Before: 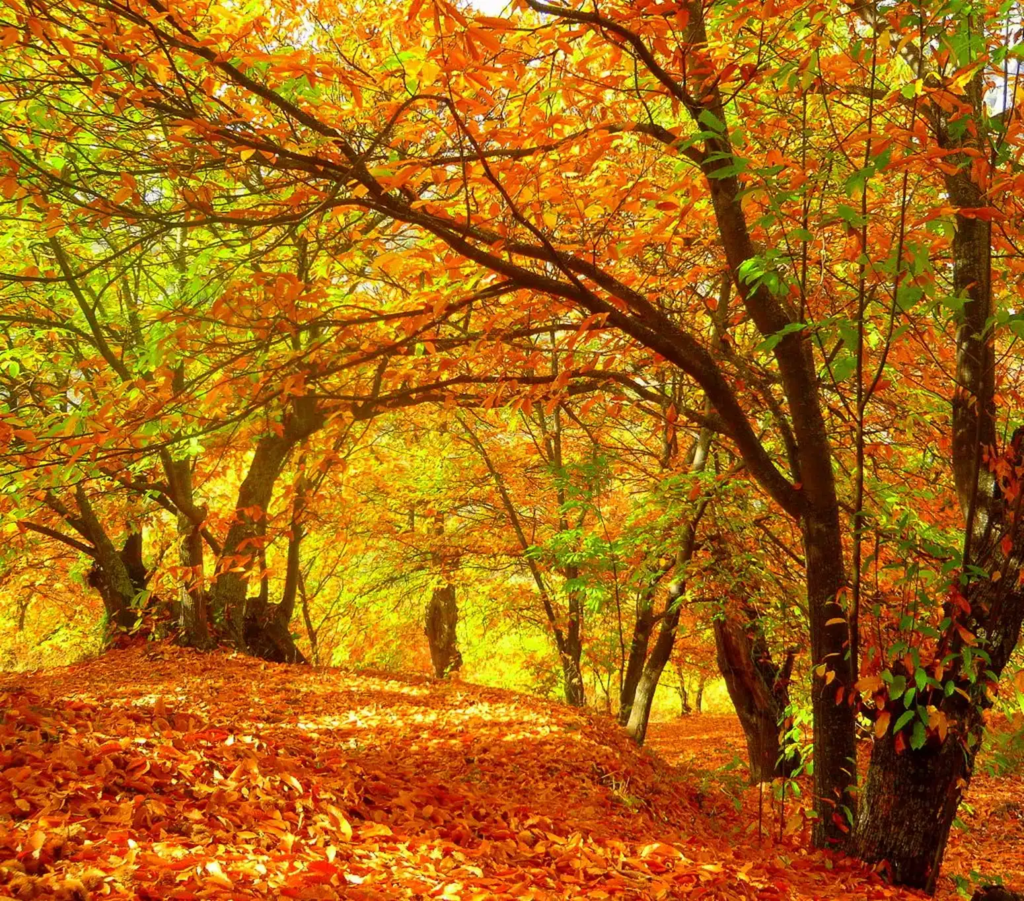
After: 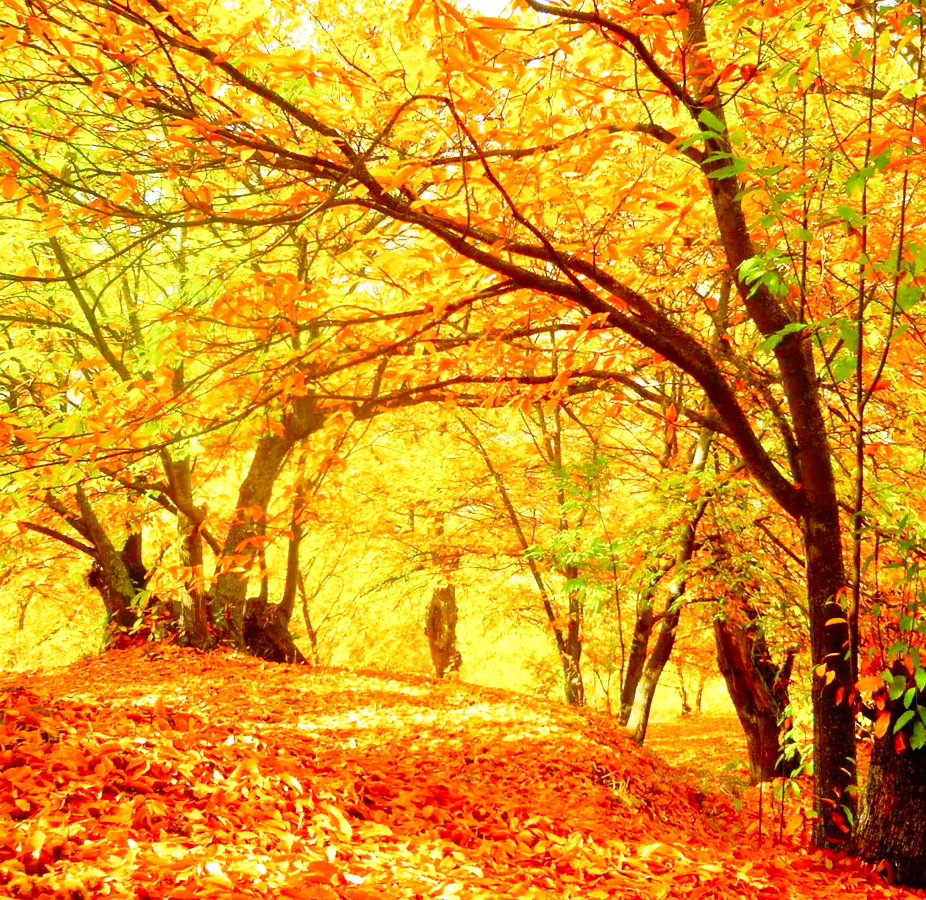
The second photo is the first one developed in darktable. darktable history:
crop: right 9.509%, bottom 0.031%
base curve: curves: ch0 [(0, 0) (0.012, 0.01) (0.073, 0.168) (0.31, 0.711) (0.645, 0.957) (1, 1)], preserve colors none
